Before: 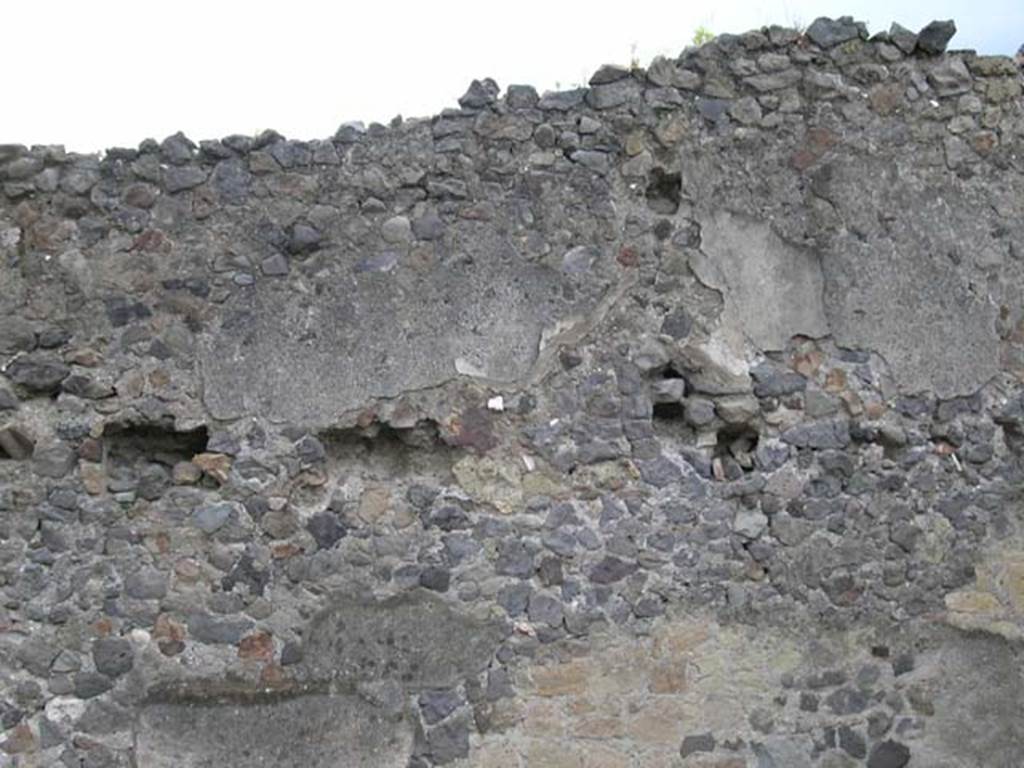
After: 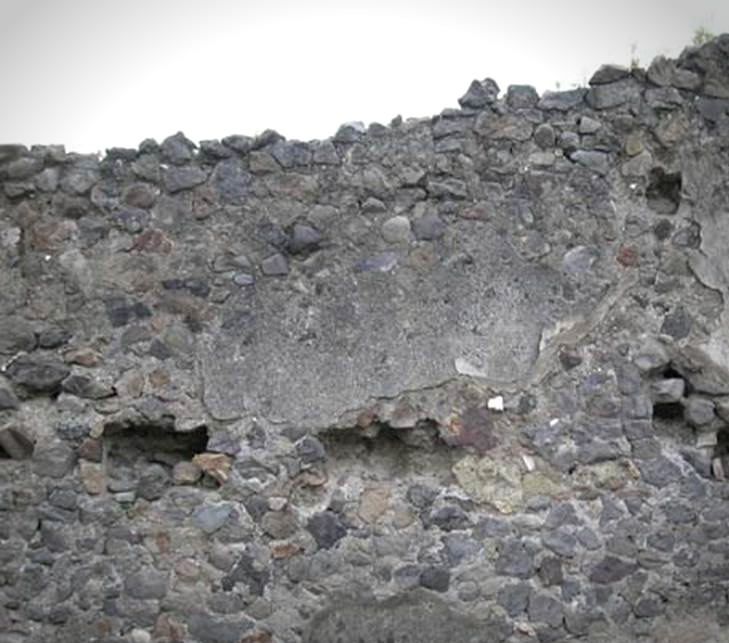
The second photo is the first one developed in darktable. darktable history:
vignetting: center (-0.032, -0.036), automatic ratio true, unbound false
crop: right 28.795%, bottom 16.191%
levels: white 99.91%, levels [0.016, 0.484, 0.953]
